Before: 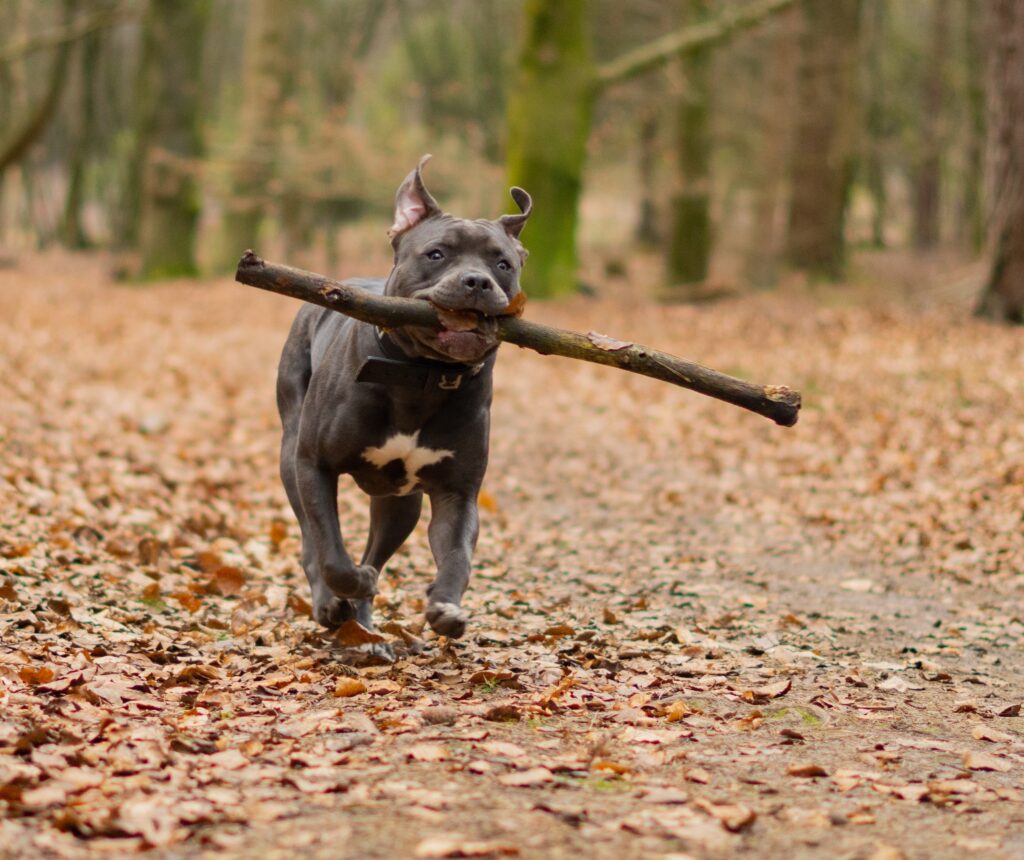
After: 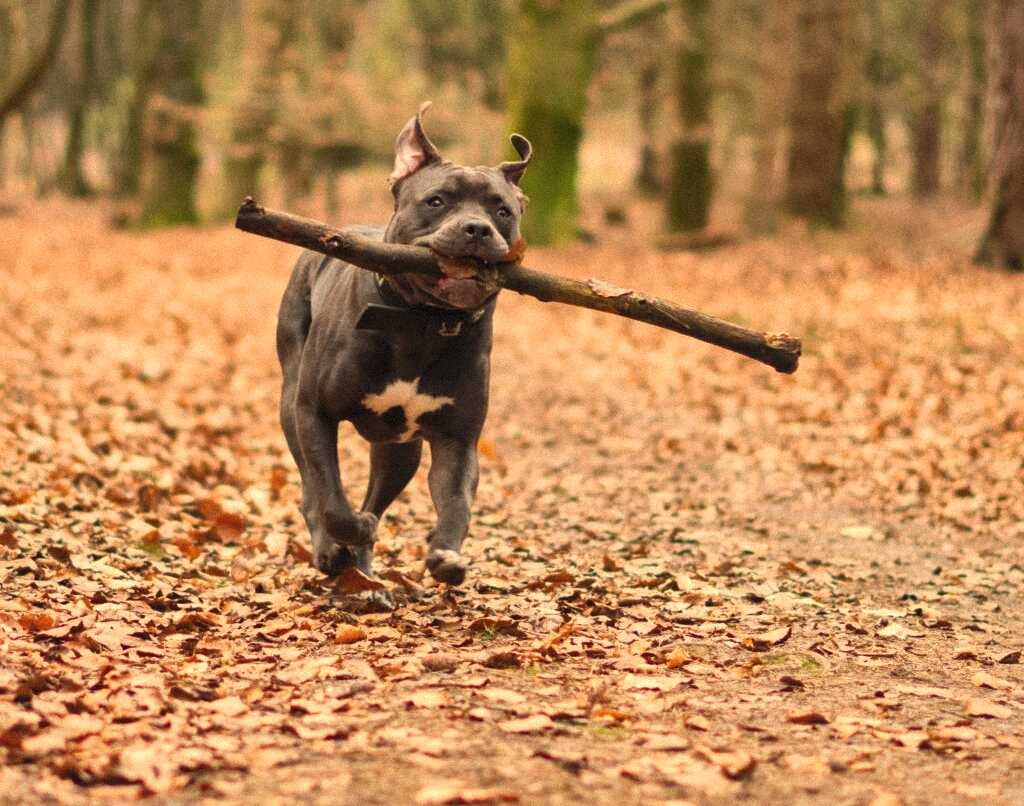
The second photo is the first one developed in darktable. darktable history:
exposure: black level correction -0.008, exposure 0.067 EV, compensate highlight preservation false
local contrast: mode bilateral grid, contrast 20, coarseness 50, detail 159%, midtone range 0.2
white balance: red 1.138, green 0.996, blue 0.812
grain: mid-tones bias 0%
crop and rotate: top 6.25%
